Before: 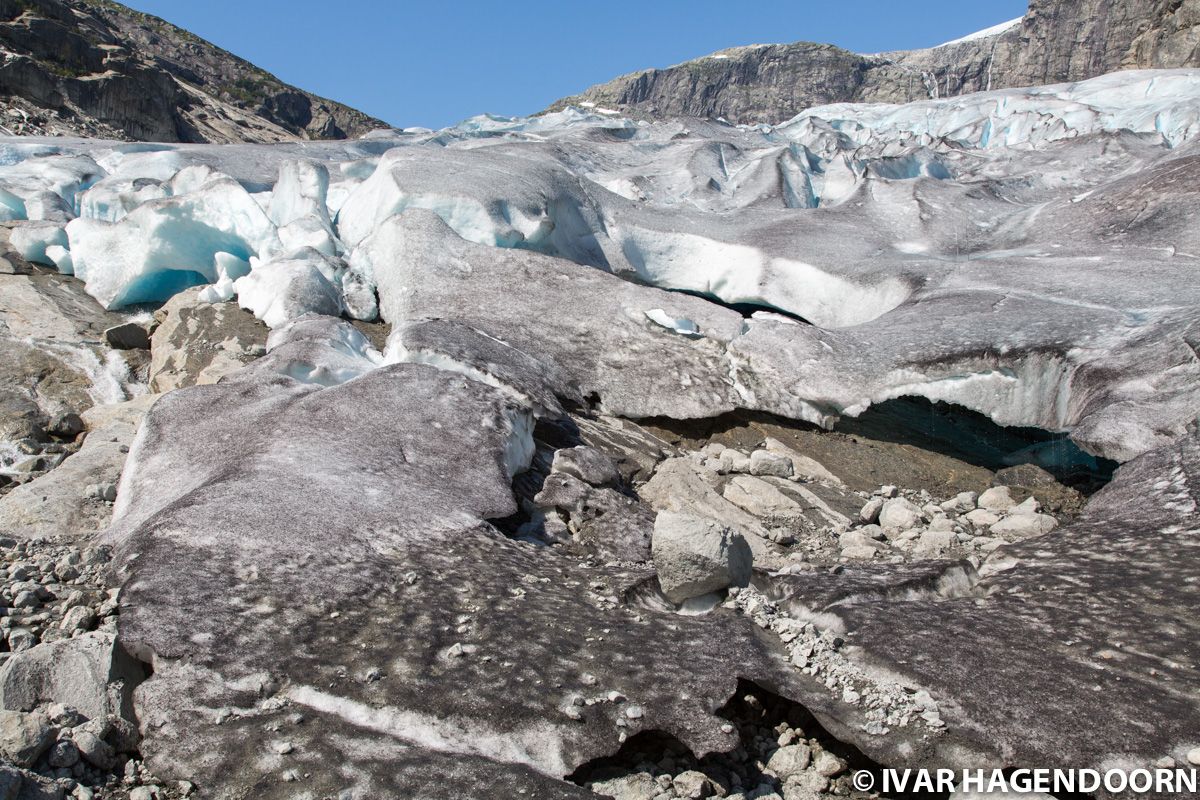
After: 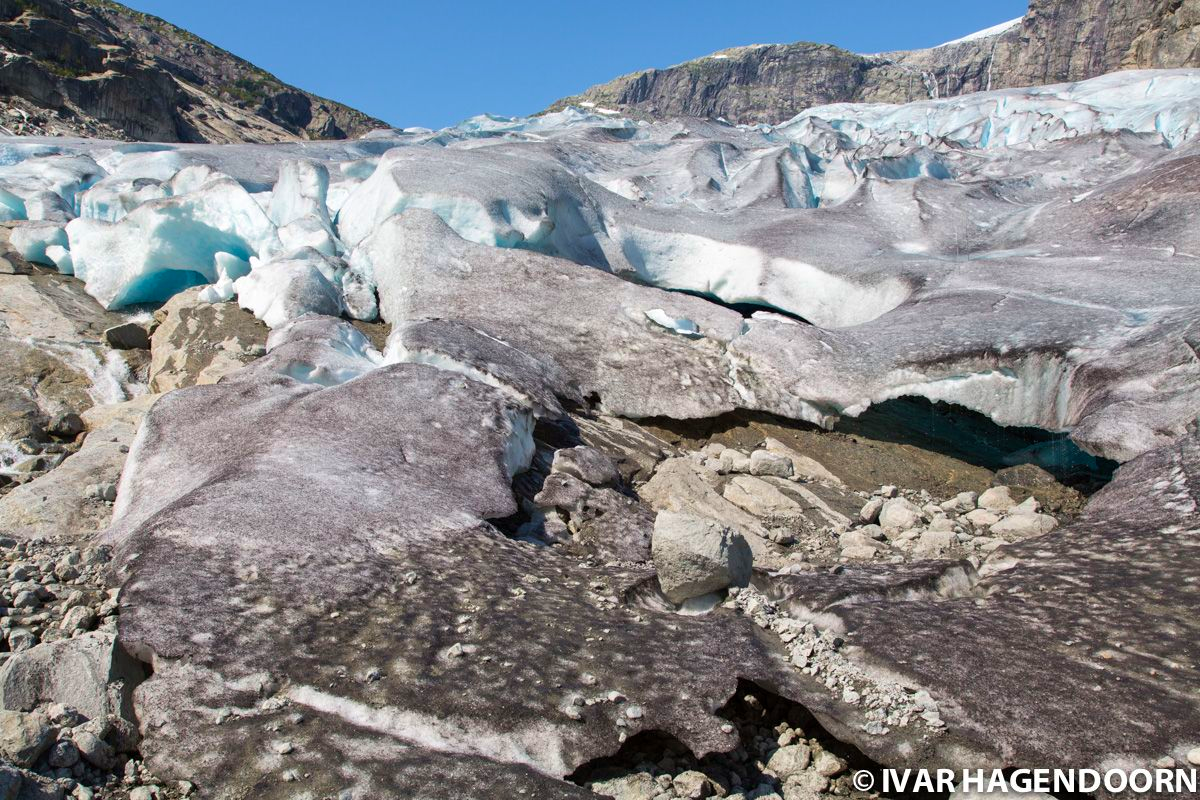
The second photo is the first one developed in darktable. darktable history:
velvia: strength 40.55%
